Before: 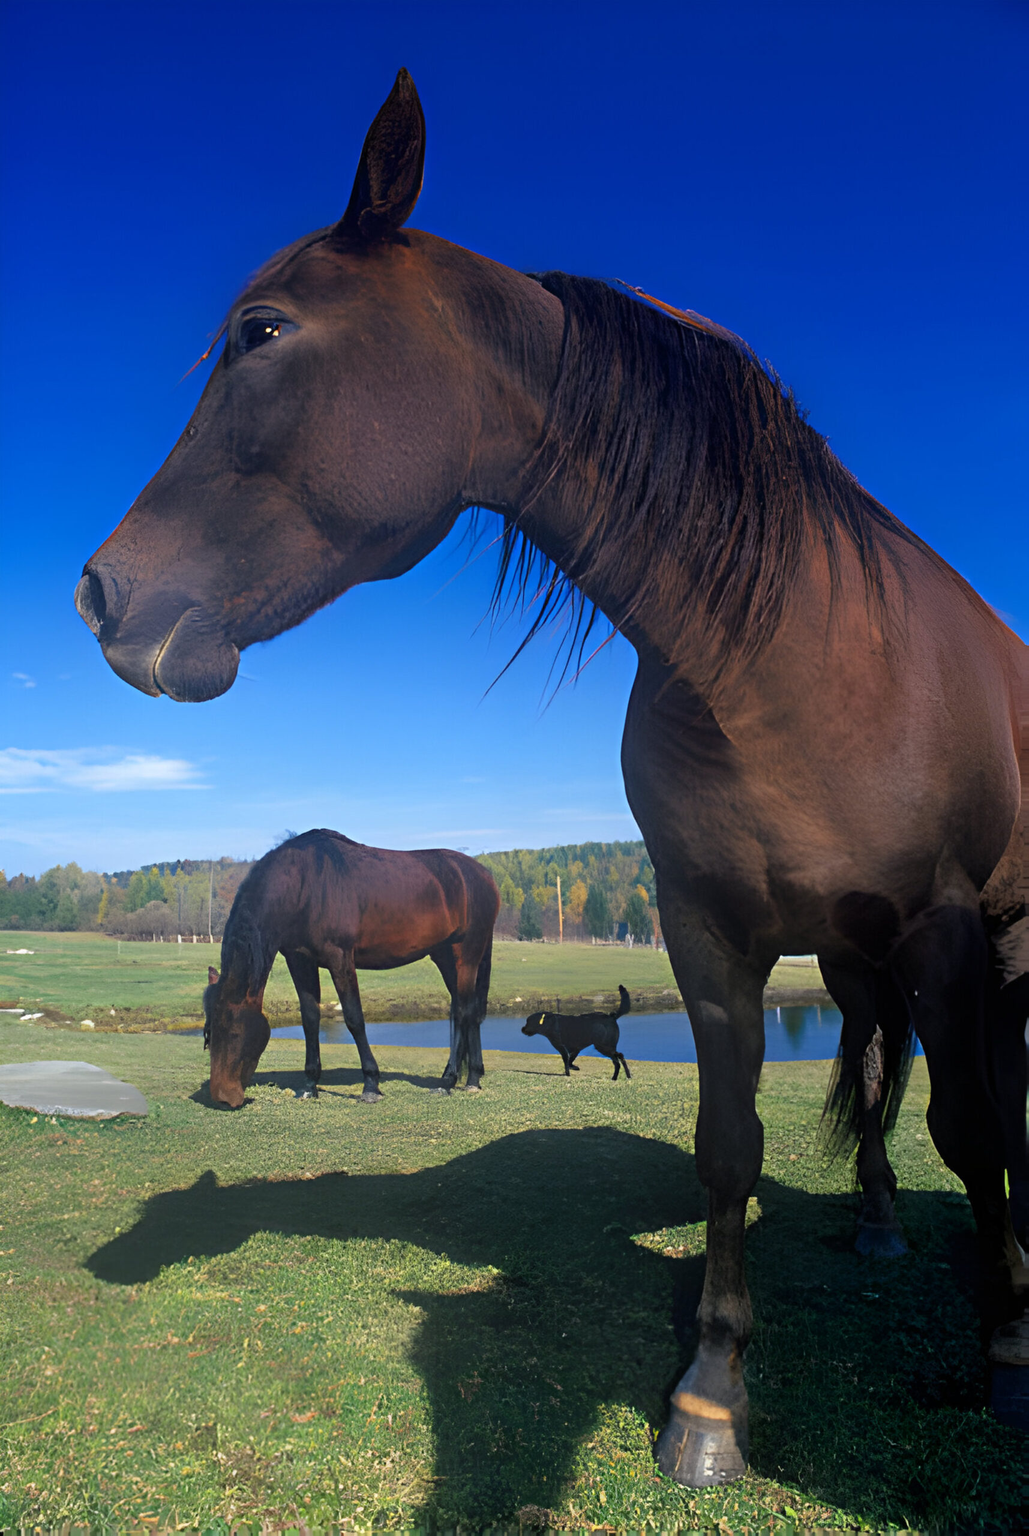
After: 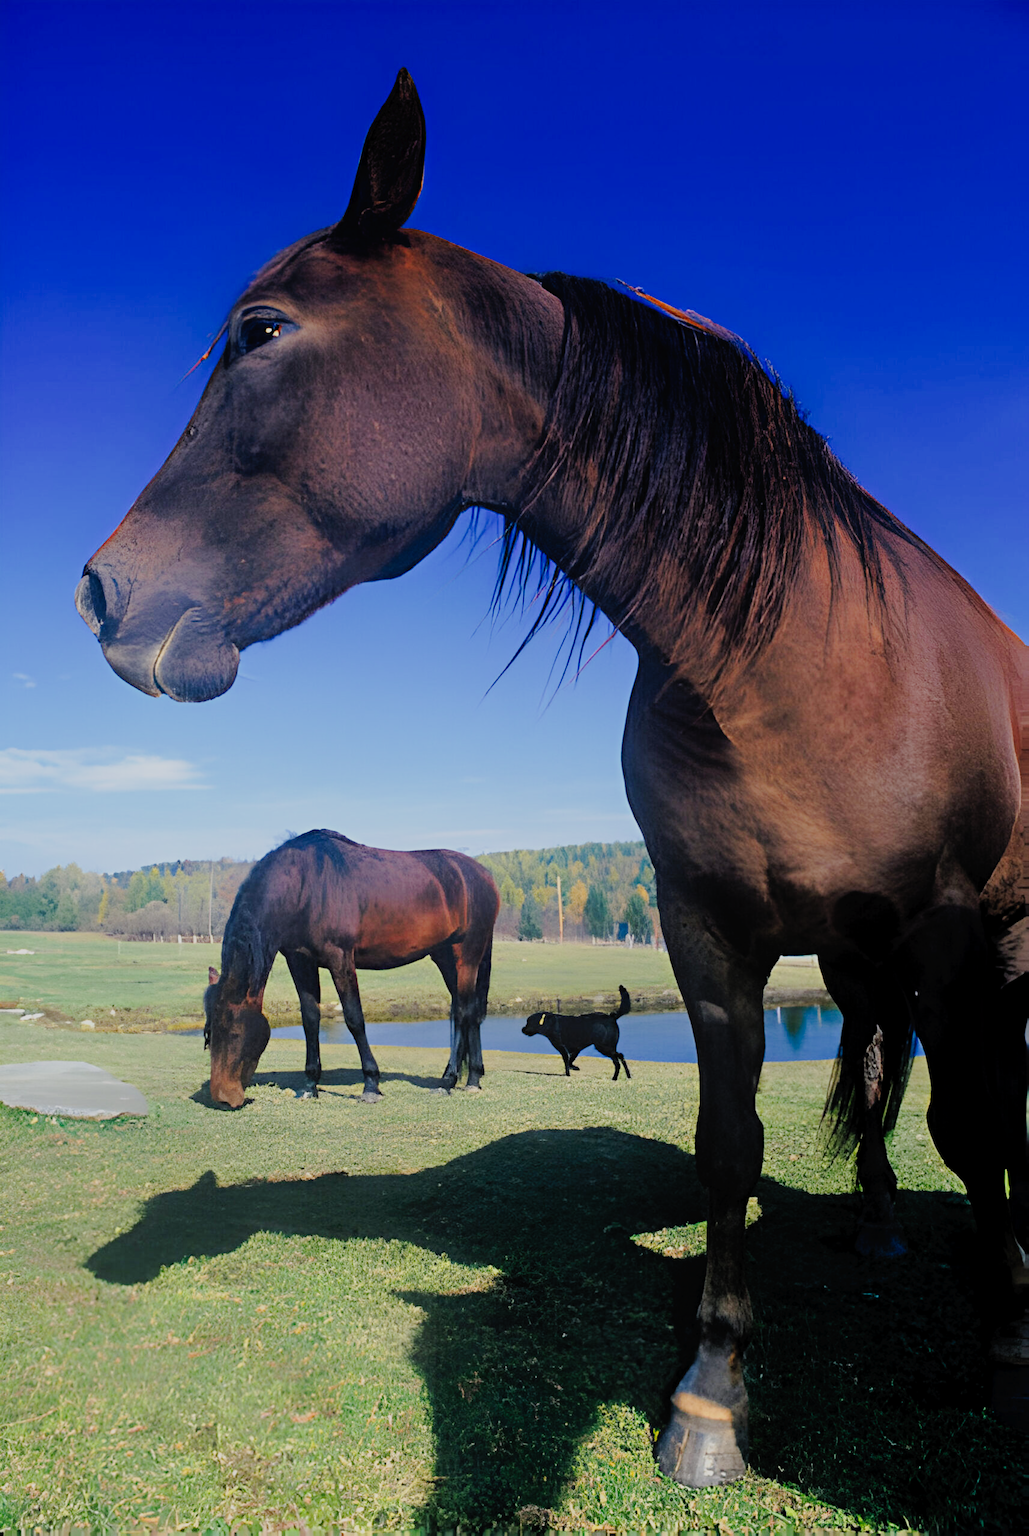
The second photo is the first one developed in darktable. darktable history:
filmic rgb: black relative exposure -8.79 EV, white relative exposure 4.98 EV, target black luminance 0%, hardness 3.77, latitude 65.58%, contrast 0.824, shadows ↔ highlights balance 19.69%
tone curve: curves: ch0 [(0, 0) (0.003, 0.013) (0.011, 0.016) (0.025, 0.021) (0.044, 0.029) (0.069, 0.039) (0.1, 0.056) (0.136, 0.085) (0.177, 0.14) (0.224, 0.201) (0.277, 0.28) (0.335, 0.372) (0.399, 0.475) (0.468, 0.567) (0.543, 0.643) (0.623, 0.722) (0.709, 0.801) (0.801, 0.859) (0.898, 0.927) (1, 1)], preserve colors none
